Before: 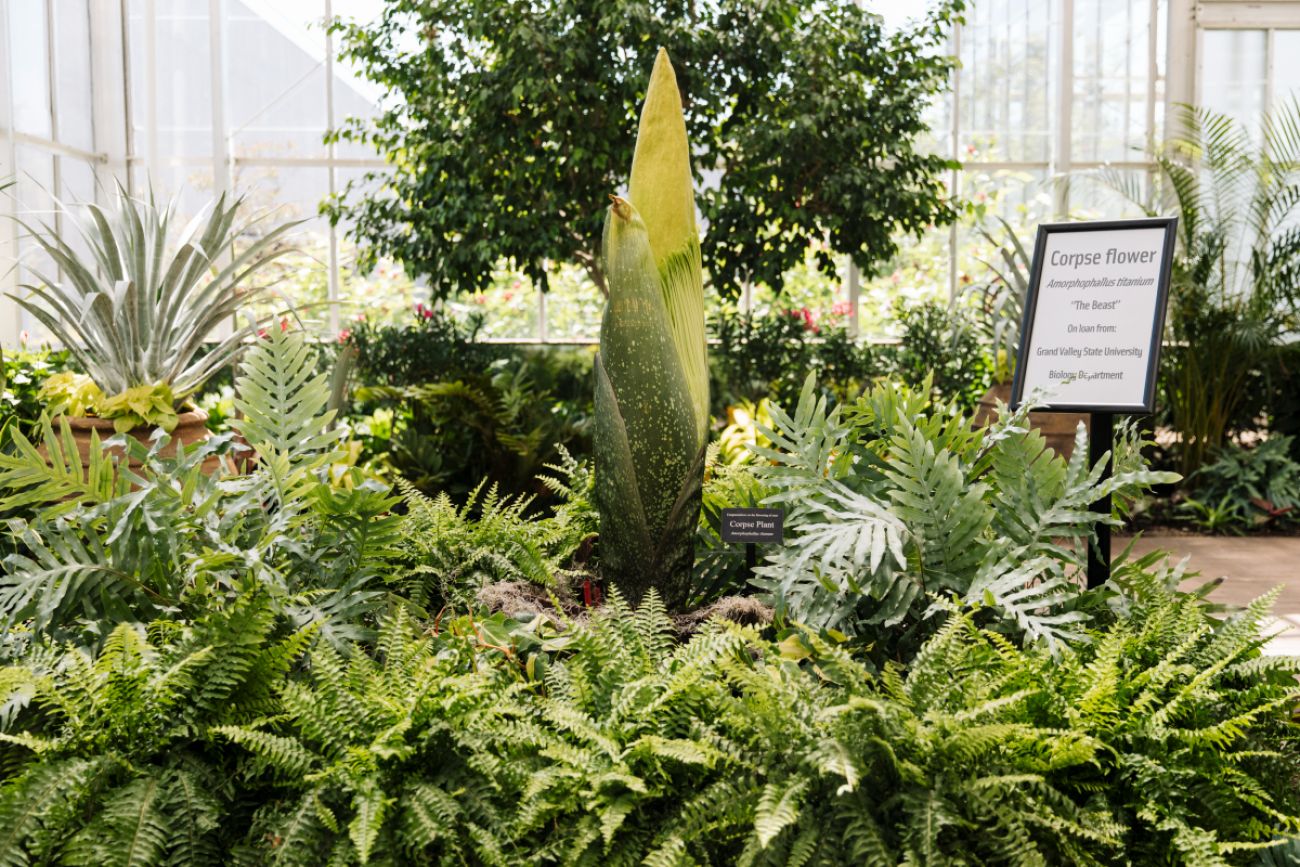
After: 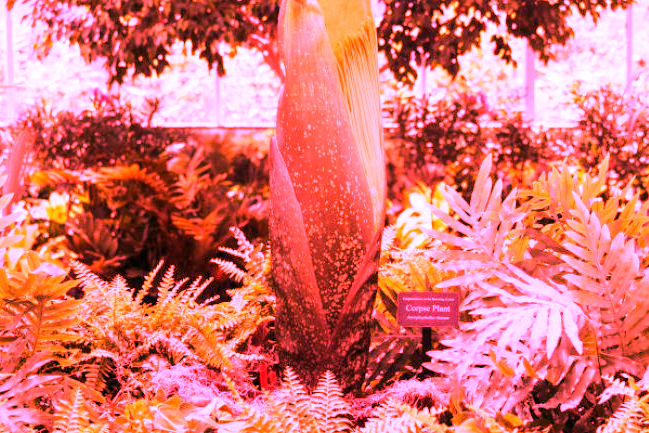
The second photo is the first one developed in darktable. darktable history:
crop: left 25%, top 25%, right 25%, bottom 25%
white balance: red 4.26, blue 1.802
